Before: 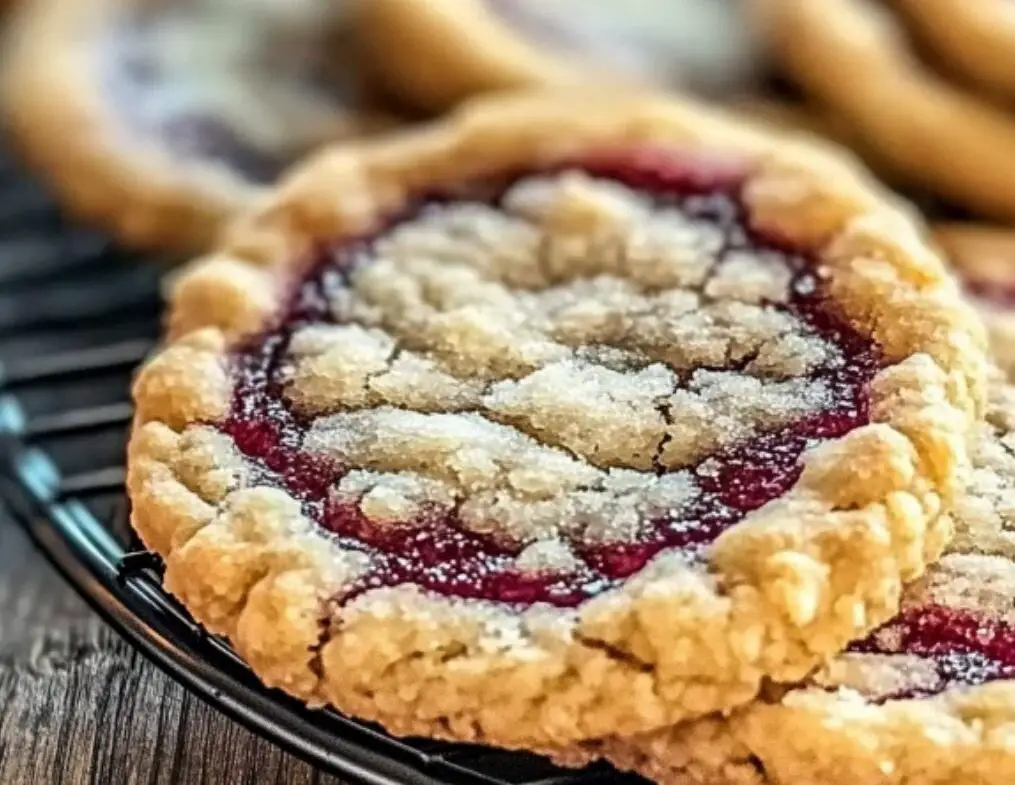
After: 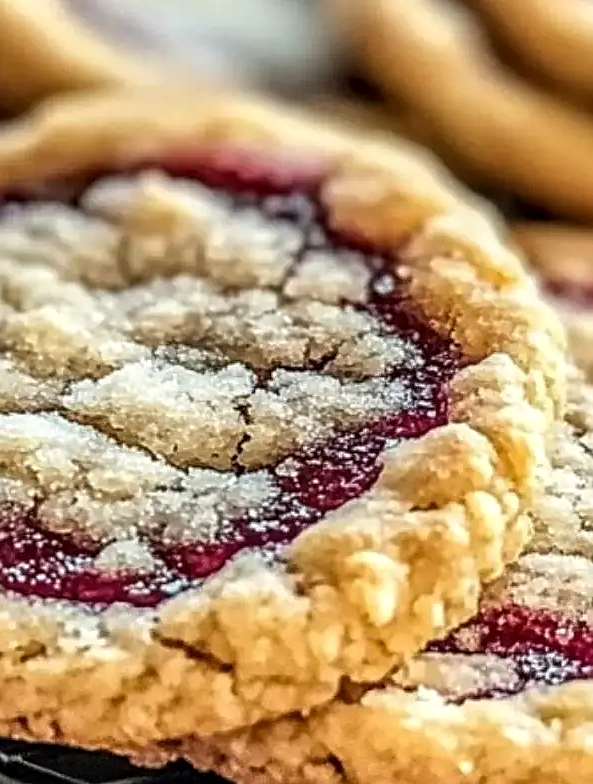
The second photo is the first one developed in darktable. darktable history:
sharpen: on, module defaults
local contrast: on, module defaults
crop: left 41.517%
